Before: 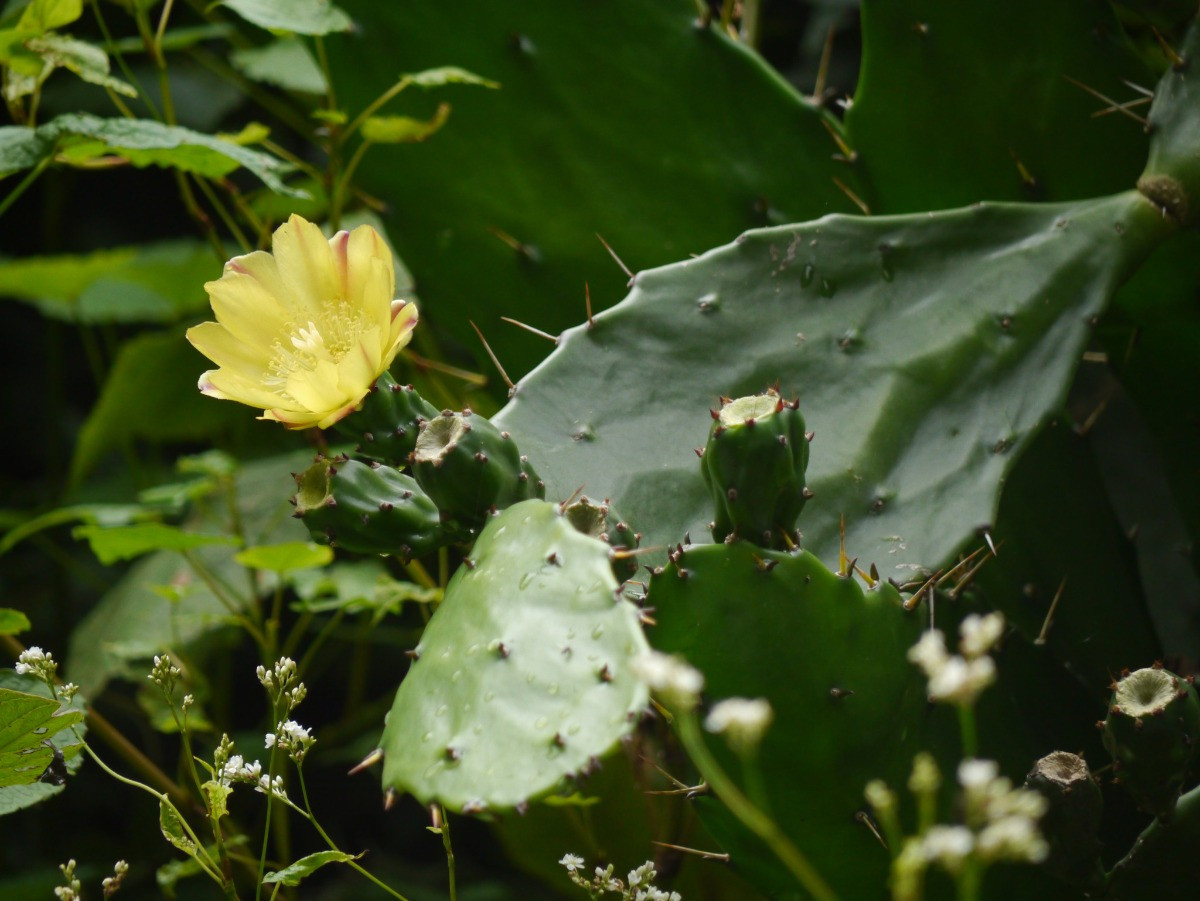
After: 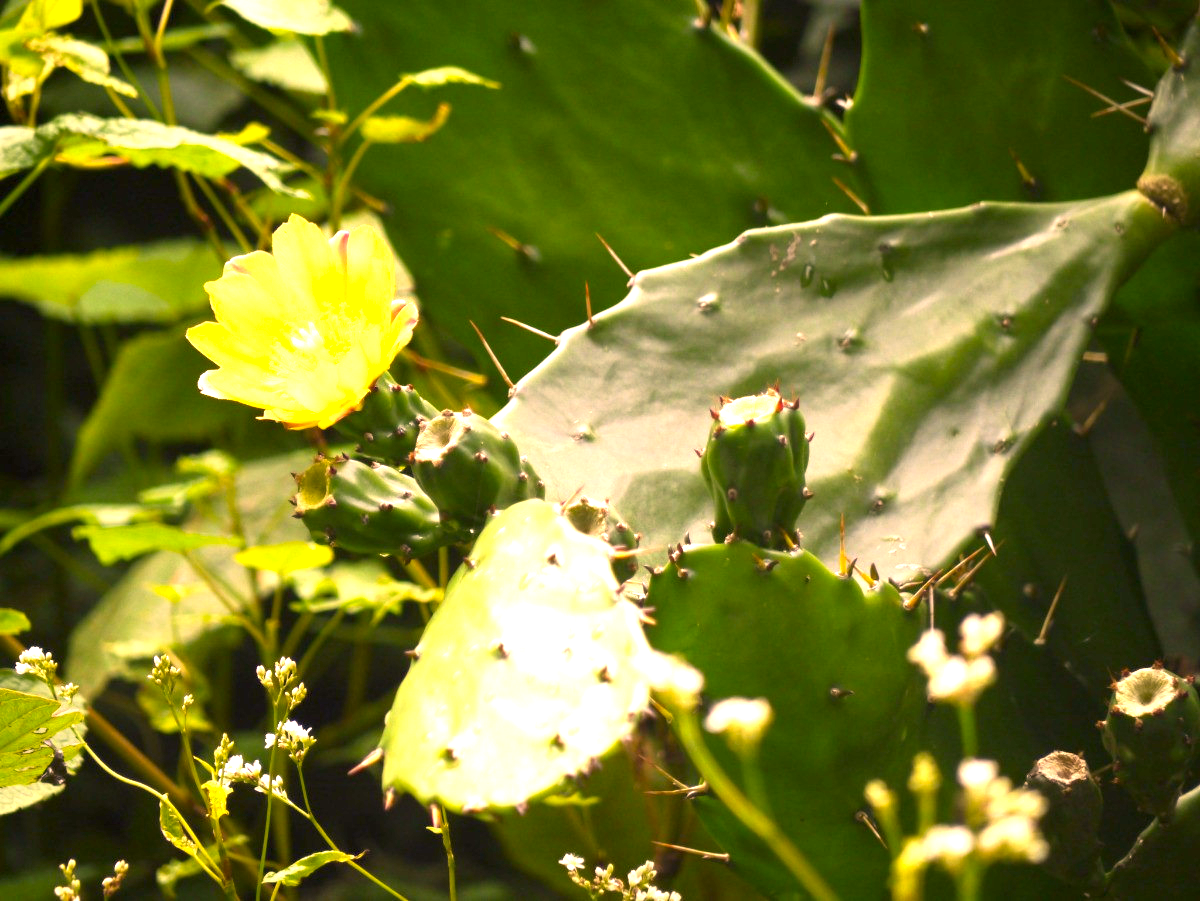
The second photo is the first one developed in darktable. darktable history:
color correction: highlights a* 21.16, highlights b* 19.61
exposure: black level correction 0.001, exposure 1.719 EV, compensate exposure bias true, compensate highlight preservation false
